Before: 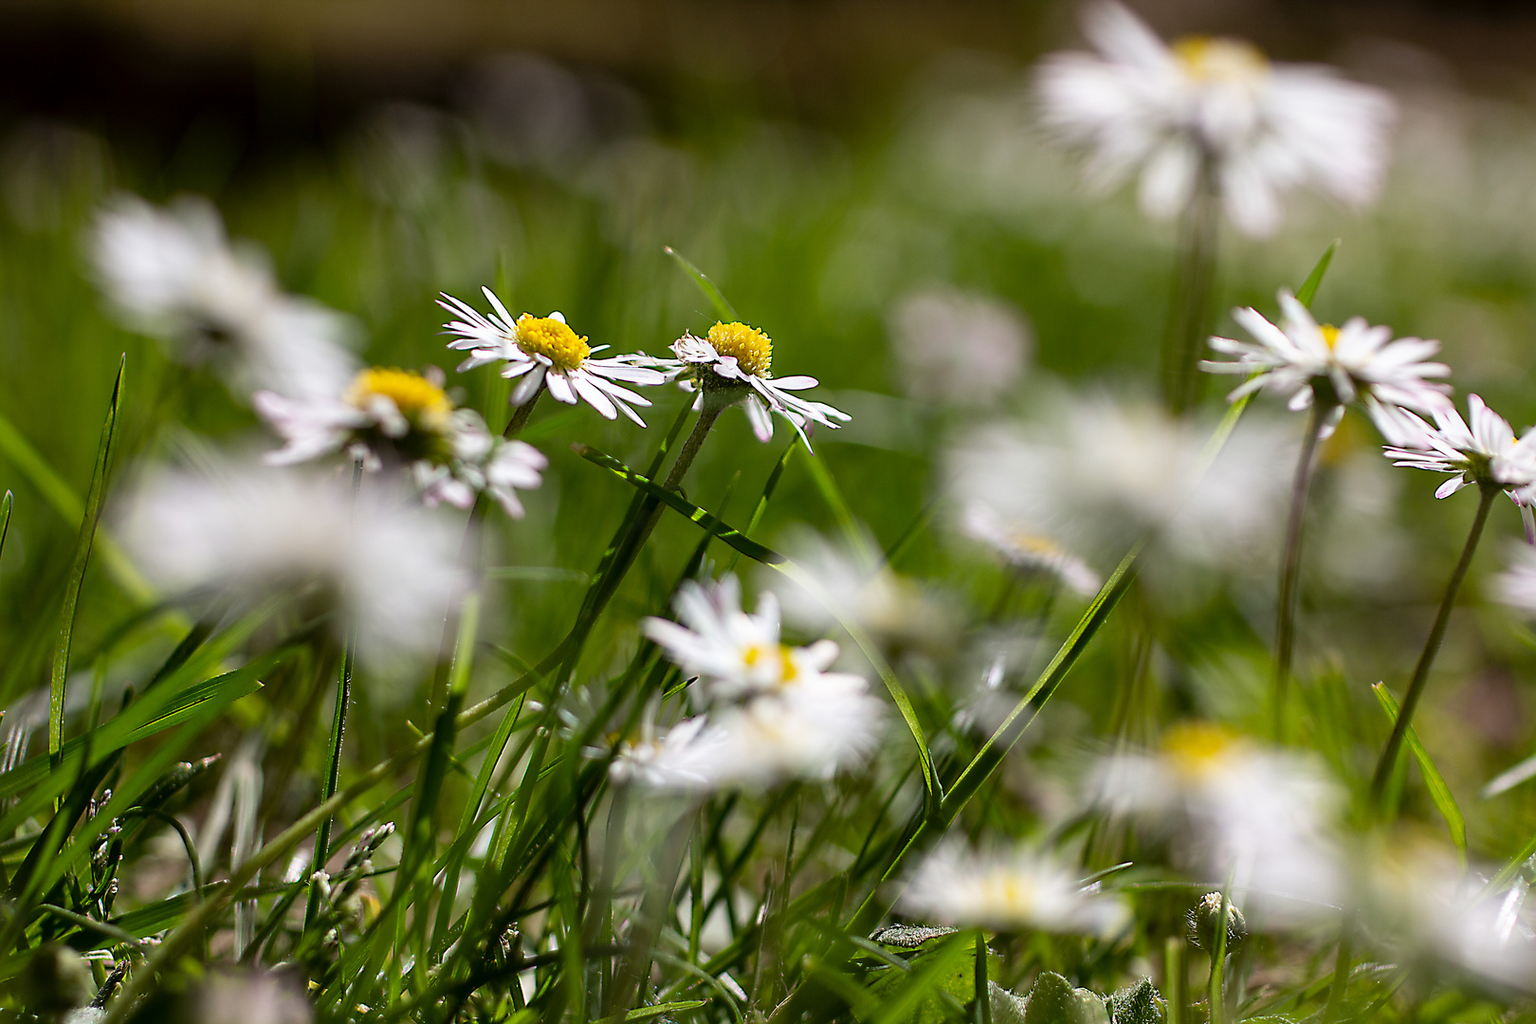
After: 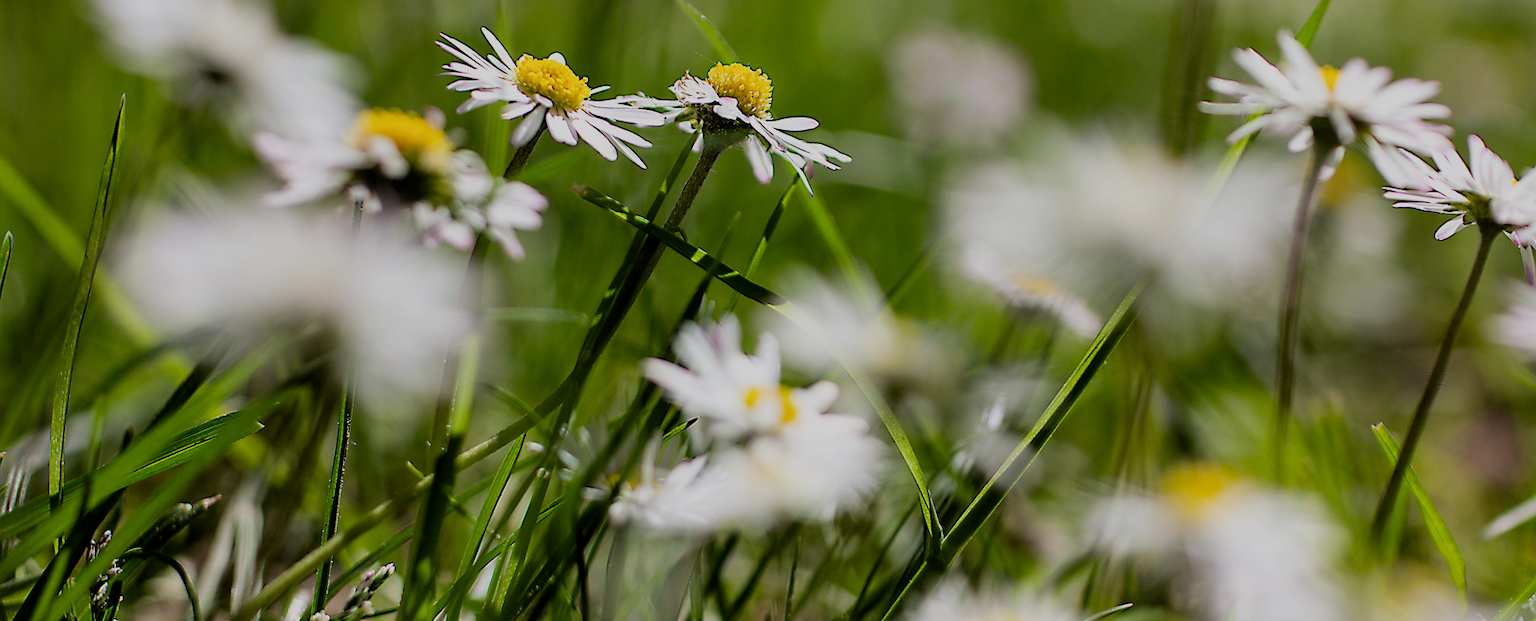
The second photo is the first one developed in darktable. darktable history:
filmic rgb: black relative exposure -7.32 EV, white relative exposure 5.09 EV, hardness 3.2
crop and rotate: top 25.357%, bottom 13.942%
